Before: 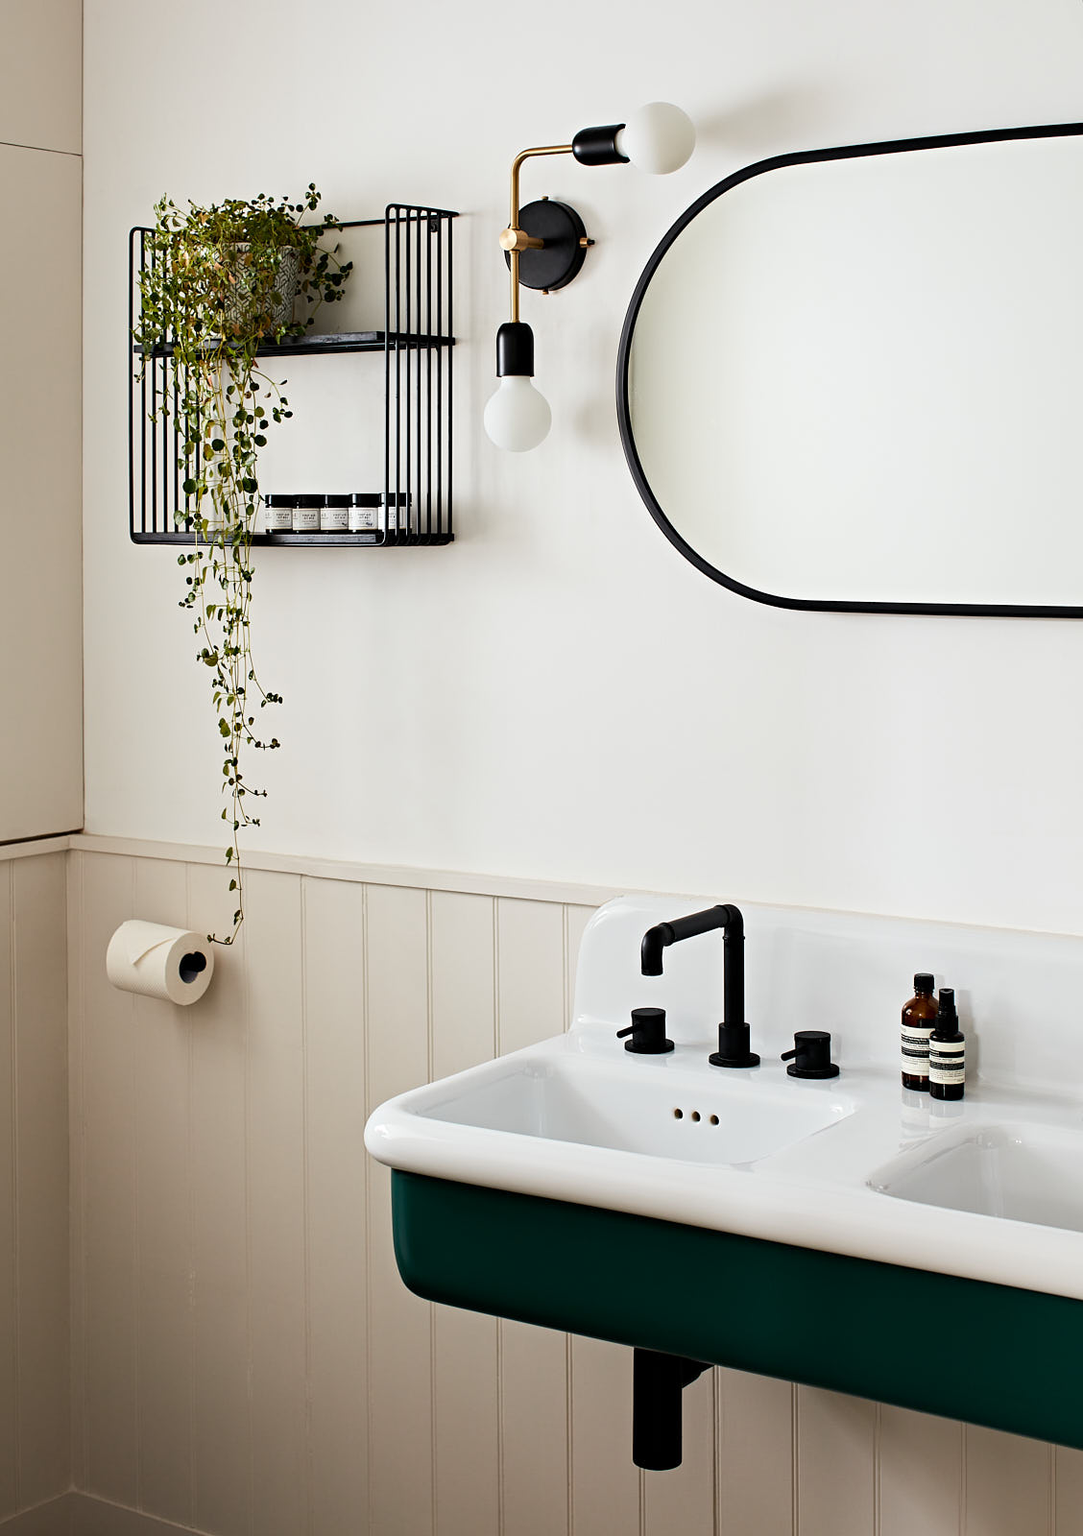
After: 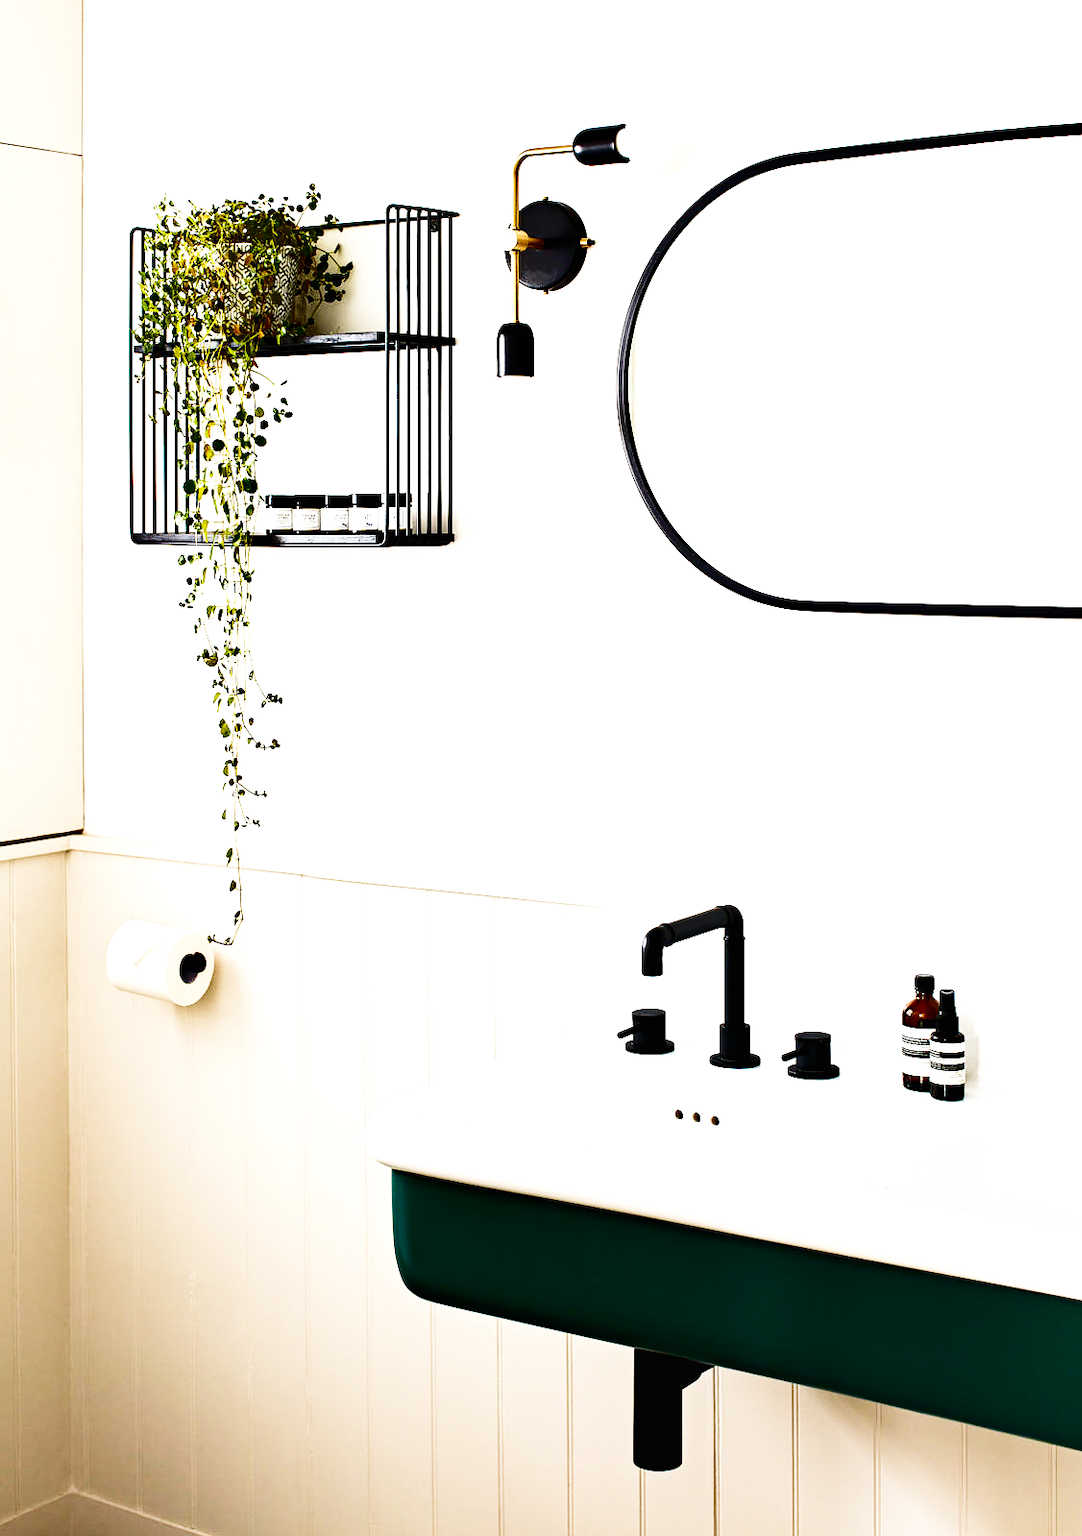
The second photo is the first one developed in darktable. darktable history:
exposure: black level correction 0, exposure 1 EV, compensate exposure bias true, compensate highlight preservation false
base curve: curves: ch0 [(0, 0.003) (0.001, 0.002) (0.006, 0.004) (0.02, 0.022) (0.048, 0.086) (0.094, 0.234) (0.162, 0.431) (0.258, 0.629) (0.385, 0.8) (0.548, 0.918) (0.751, 0.988) (1, 1)], preserve colors none
color calibration: illuminant same as pipeline (D50), adaptation XYZ, x 0.346, y 0.358, temperature 5019.72 K
shadows and highlights: radius 336.79, shadows 28.44, highlights color adjustment 49.58%, soften with gaussian
velvia: on, module defaults
contrast brightness saturation: contrast 0.072
